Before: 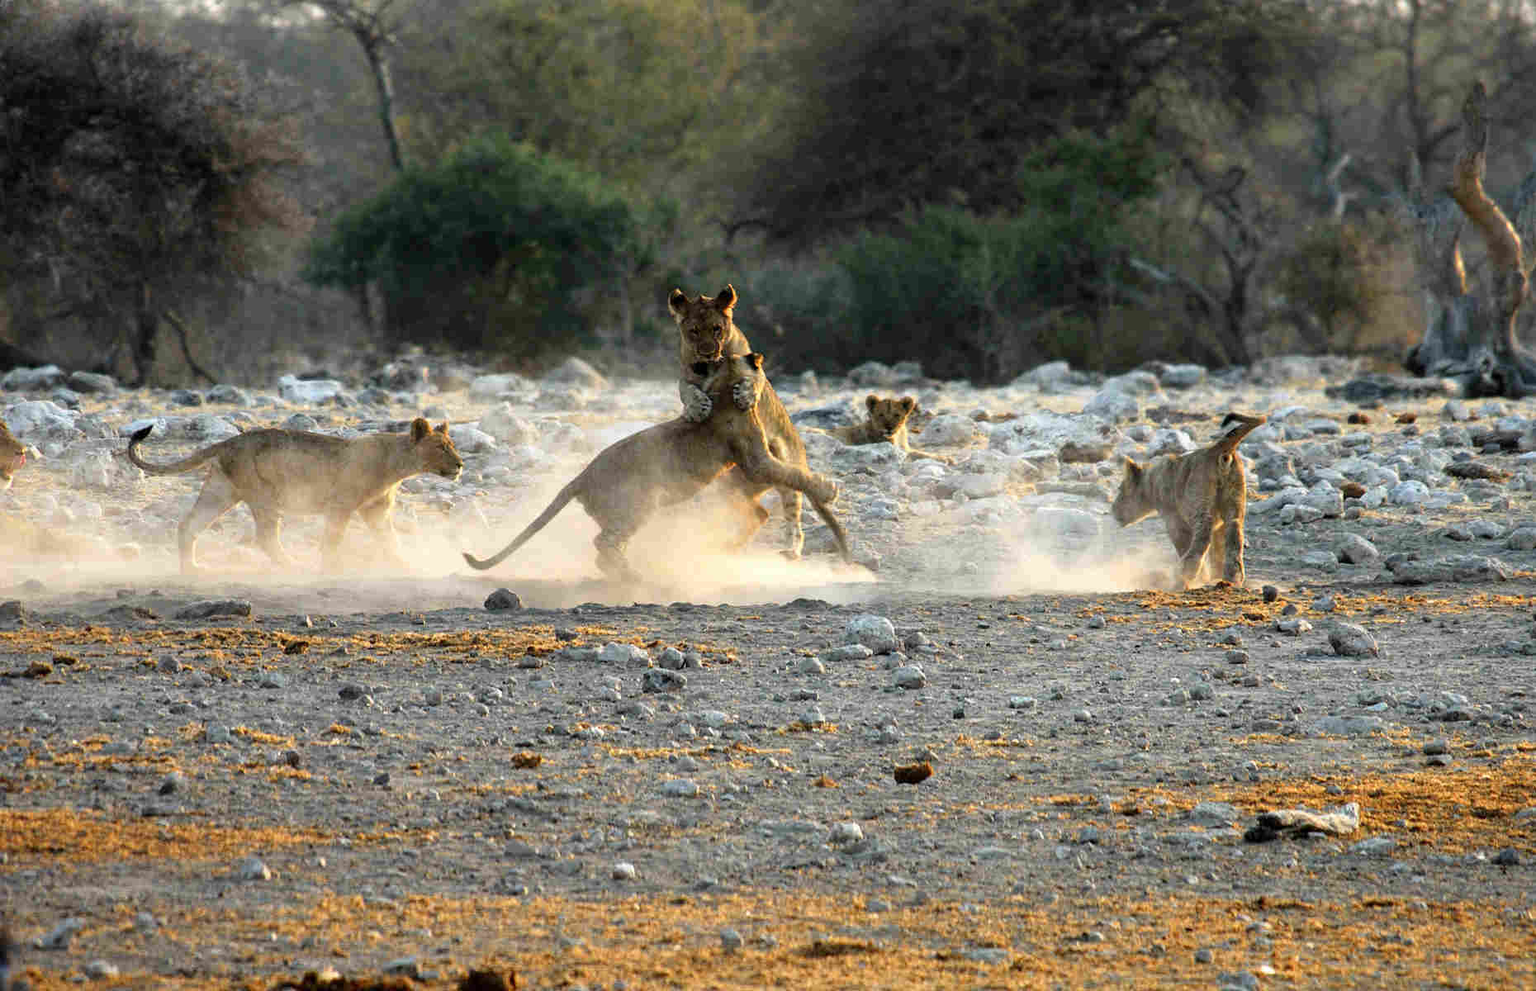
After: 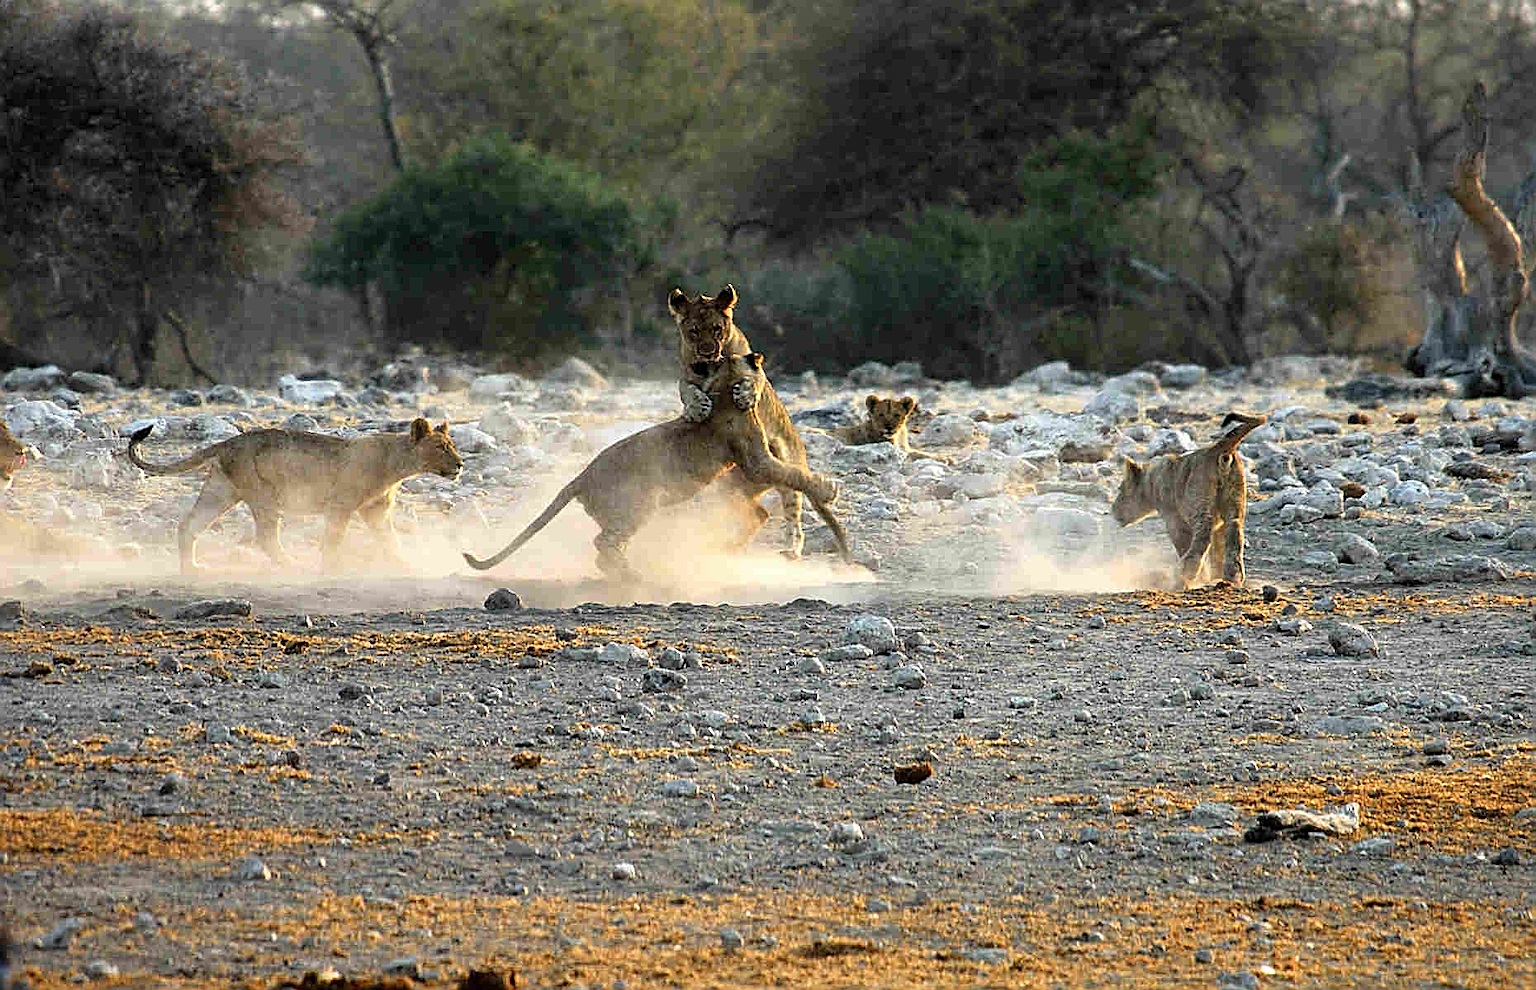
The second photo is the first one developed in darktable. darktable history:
sharpen: amount 1
tone equalizer: on, module defaults
